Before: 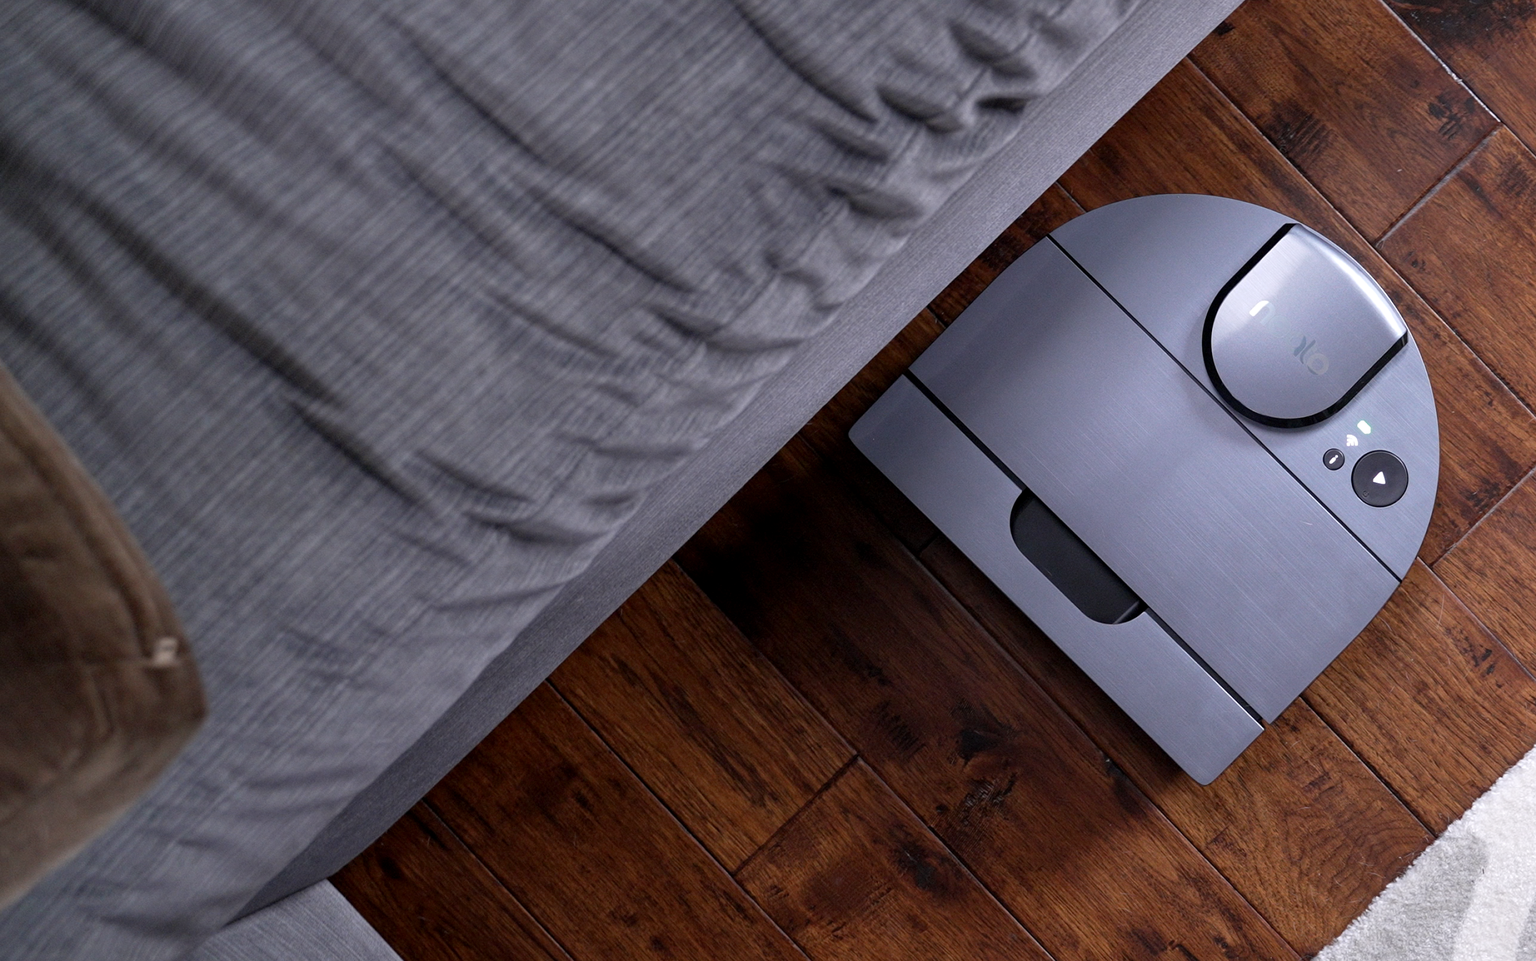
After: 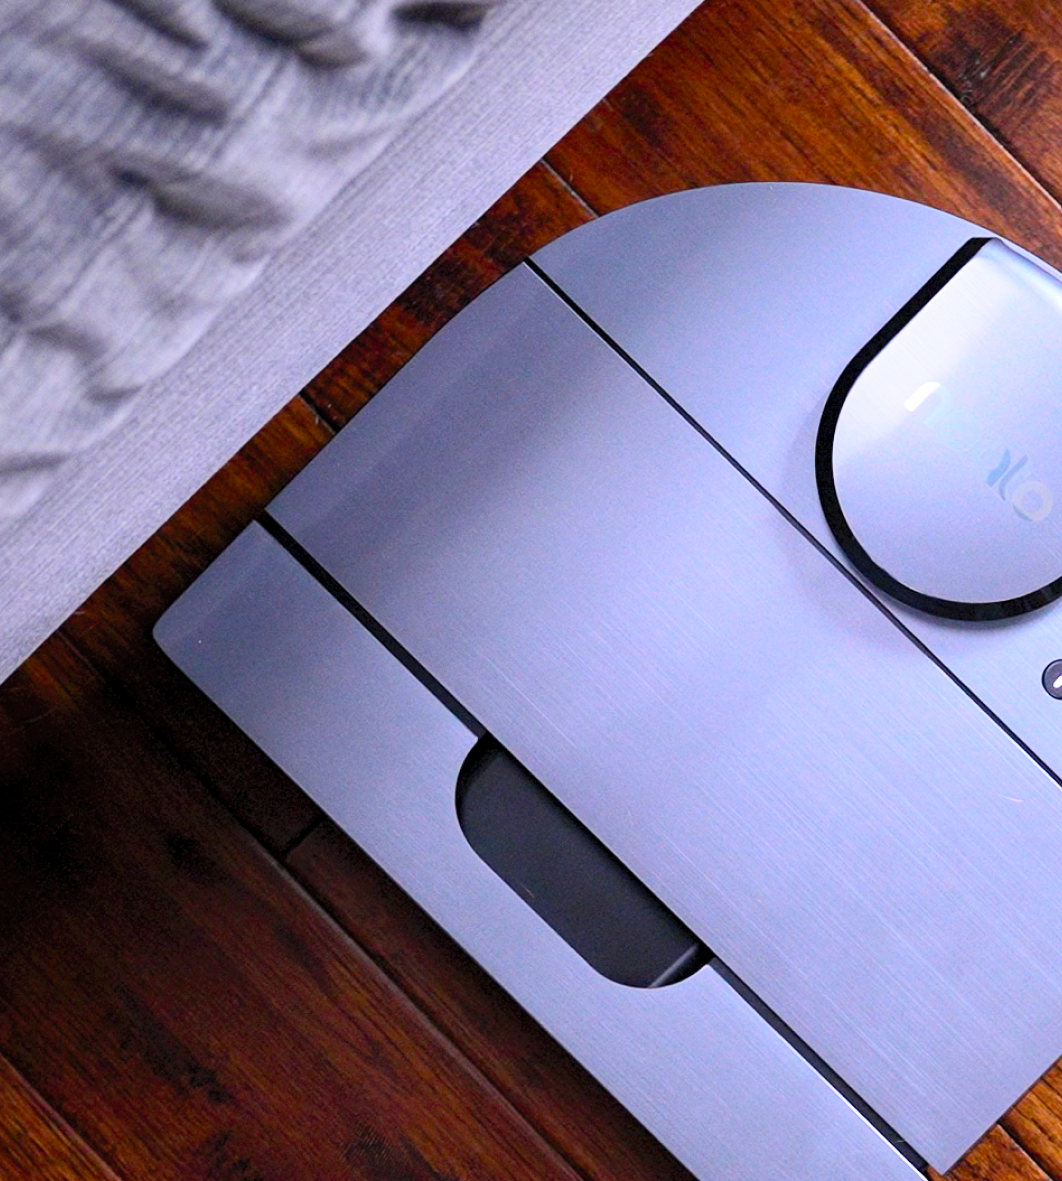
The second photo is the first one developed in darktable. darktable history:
crop and rotate: left 49.936%, top 10.094%, right 13.136%, bottom 24.256%
contrast brightness saturation: contrast 0.24, brightness 0.26, saturation 0.39
color balance rgb: perceptual saturation grading › global saturation 25%, perceptual brilliance grading › mid-tones 10%, perceptual brilliance grading › shadows 15%, global vibrance 20%
